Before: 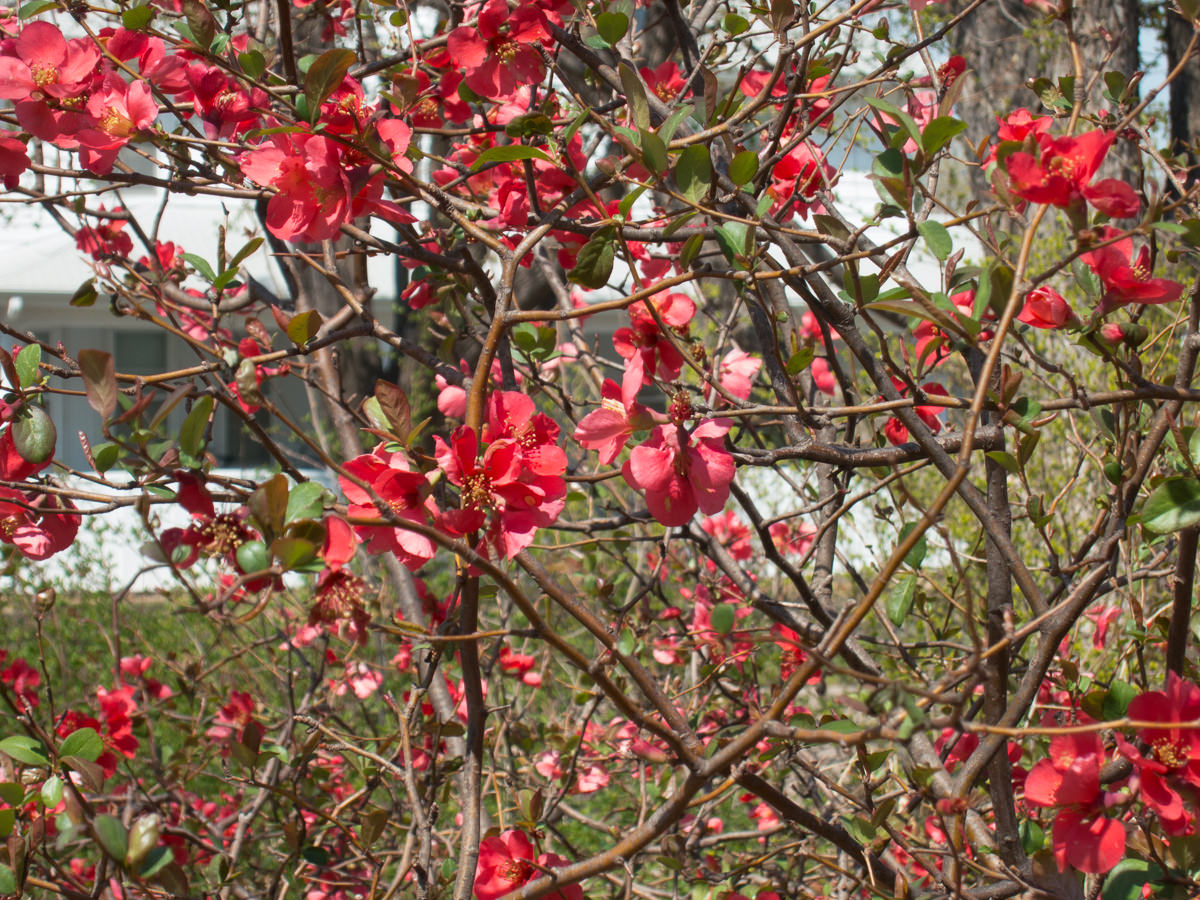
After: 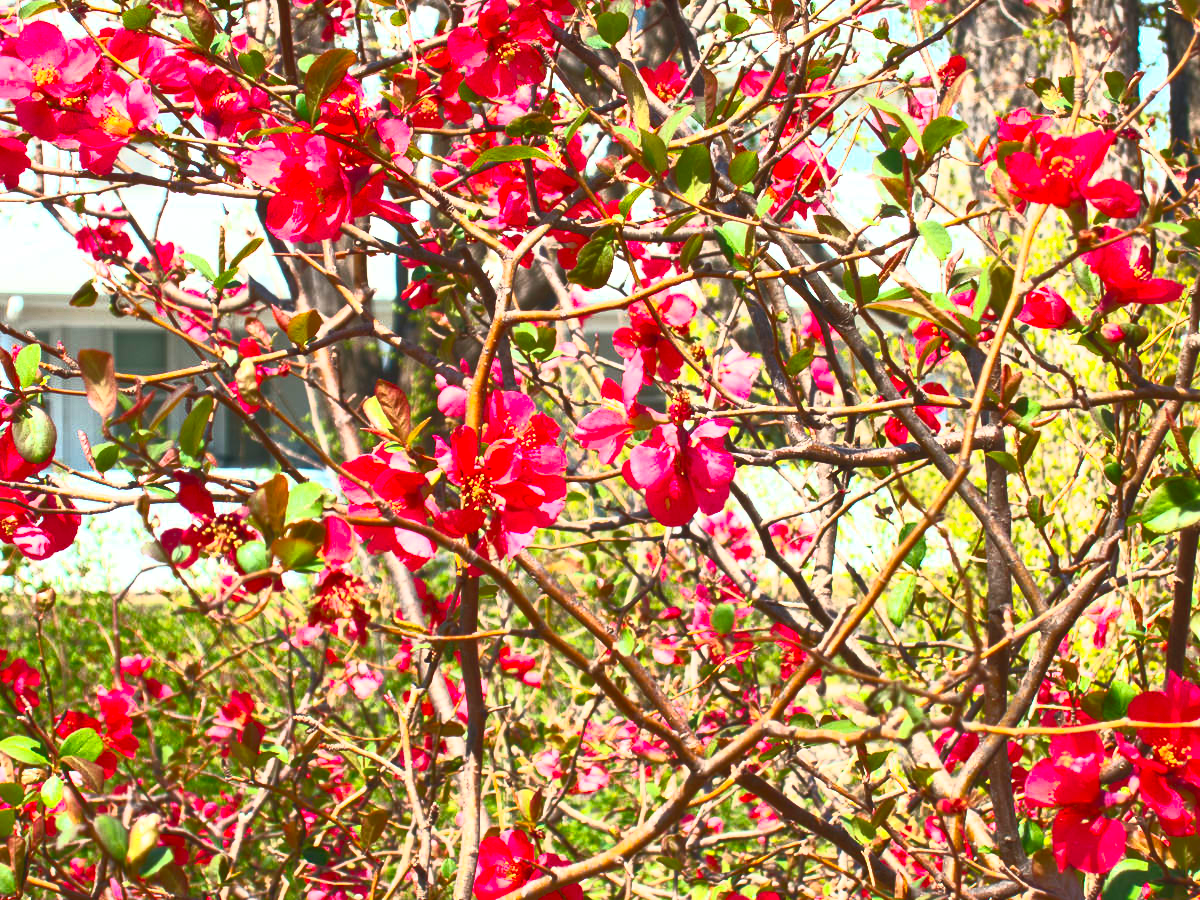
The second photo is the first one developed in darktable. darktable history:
contrast brightness saturation: contrast 0.998, brightness 0.998, saturation 0.985
